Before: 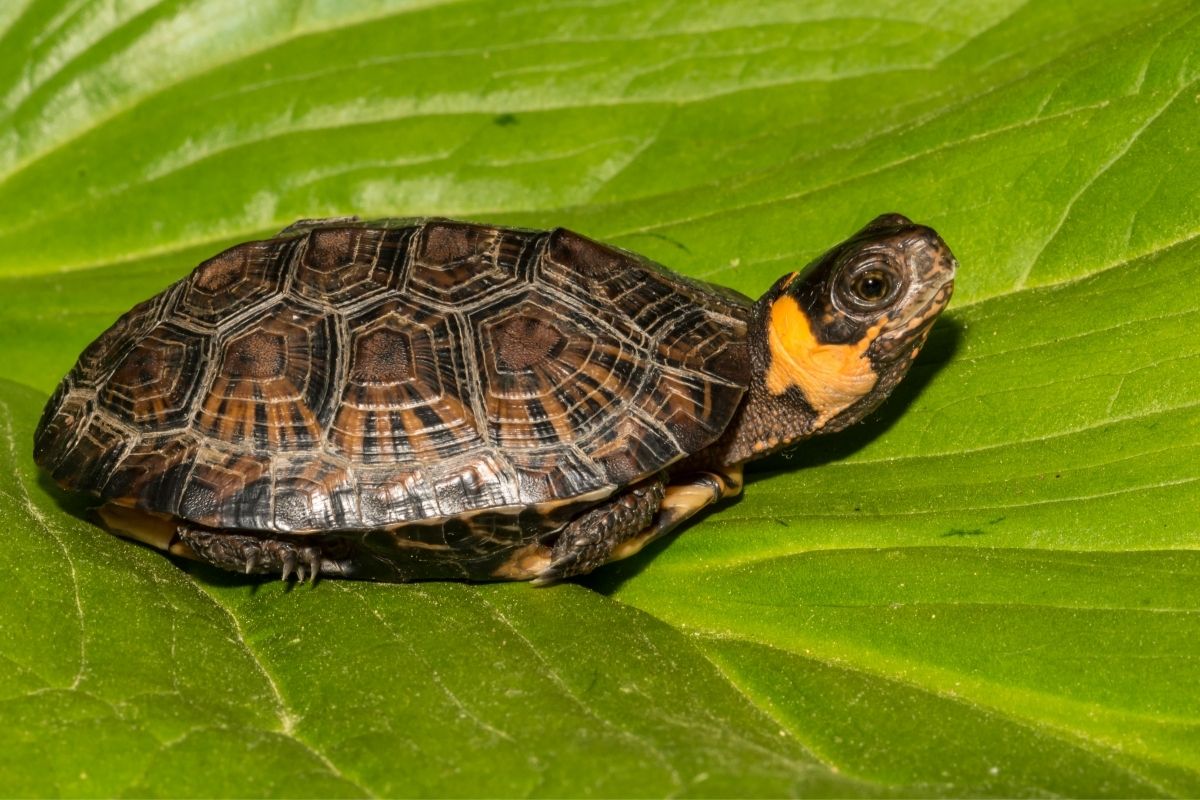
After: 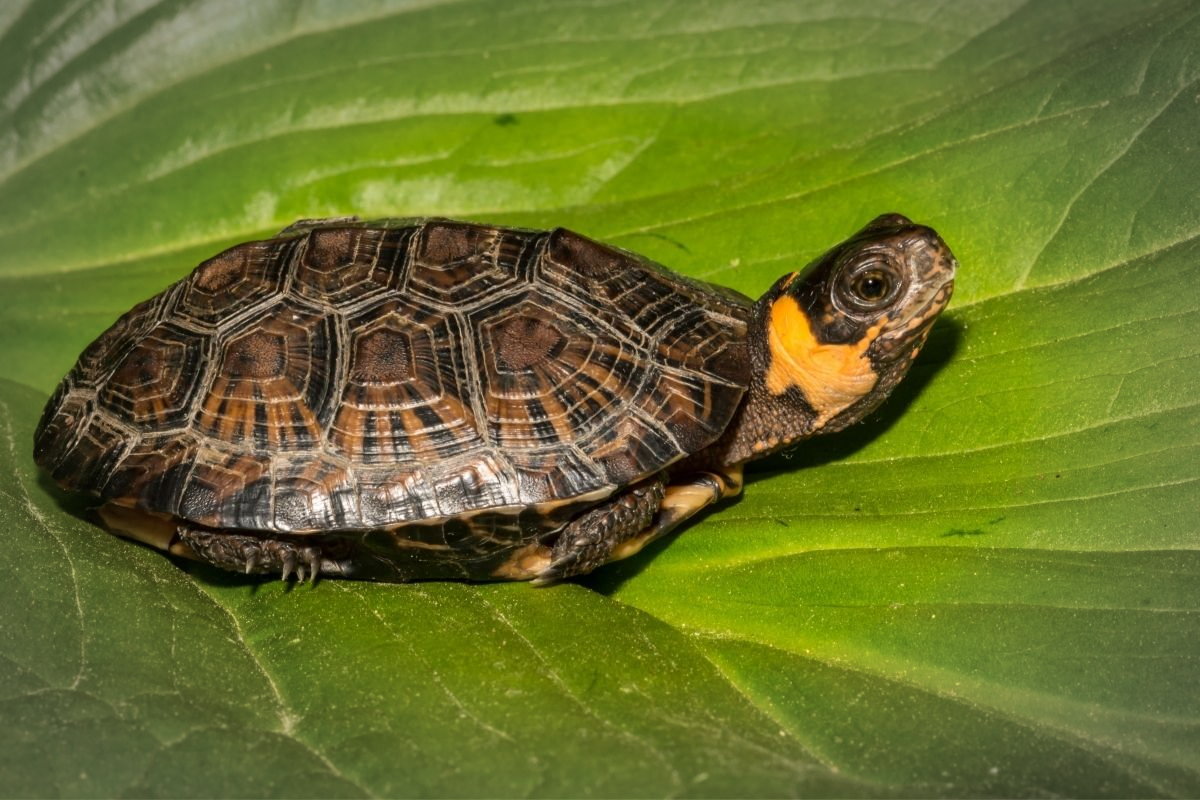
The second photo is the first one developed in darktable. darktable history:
vignetting: fall-off start 71.03%, width/height ratio 1.334, unbound false
